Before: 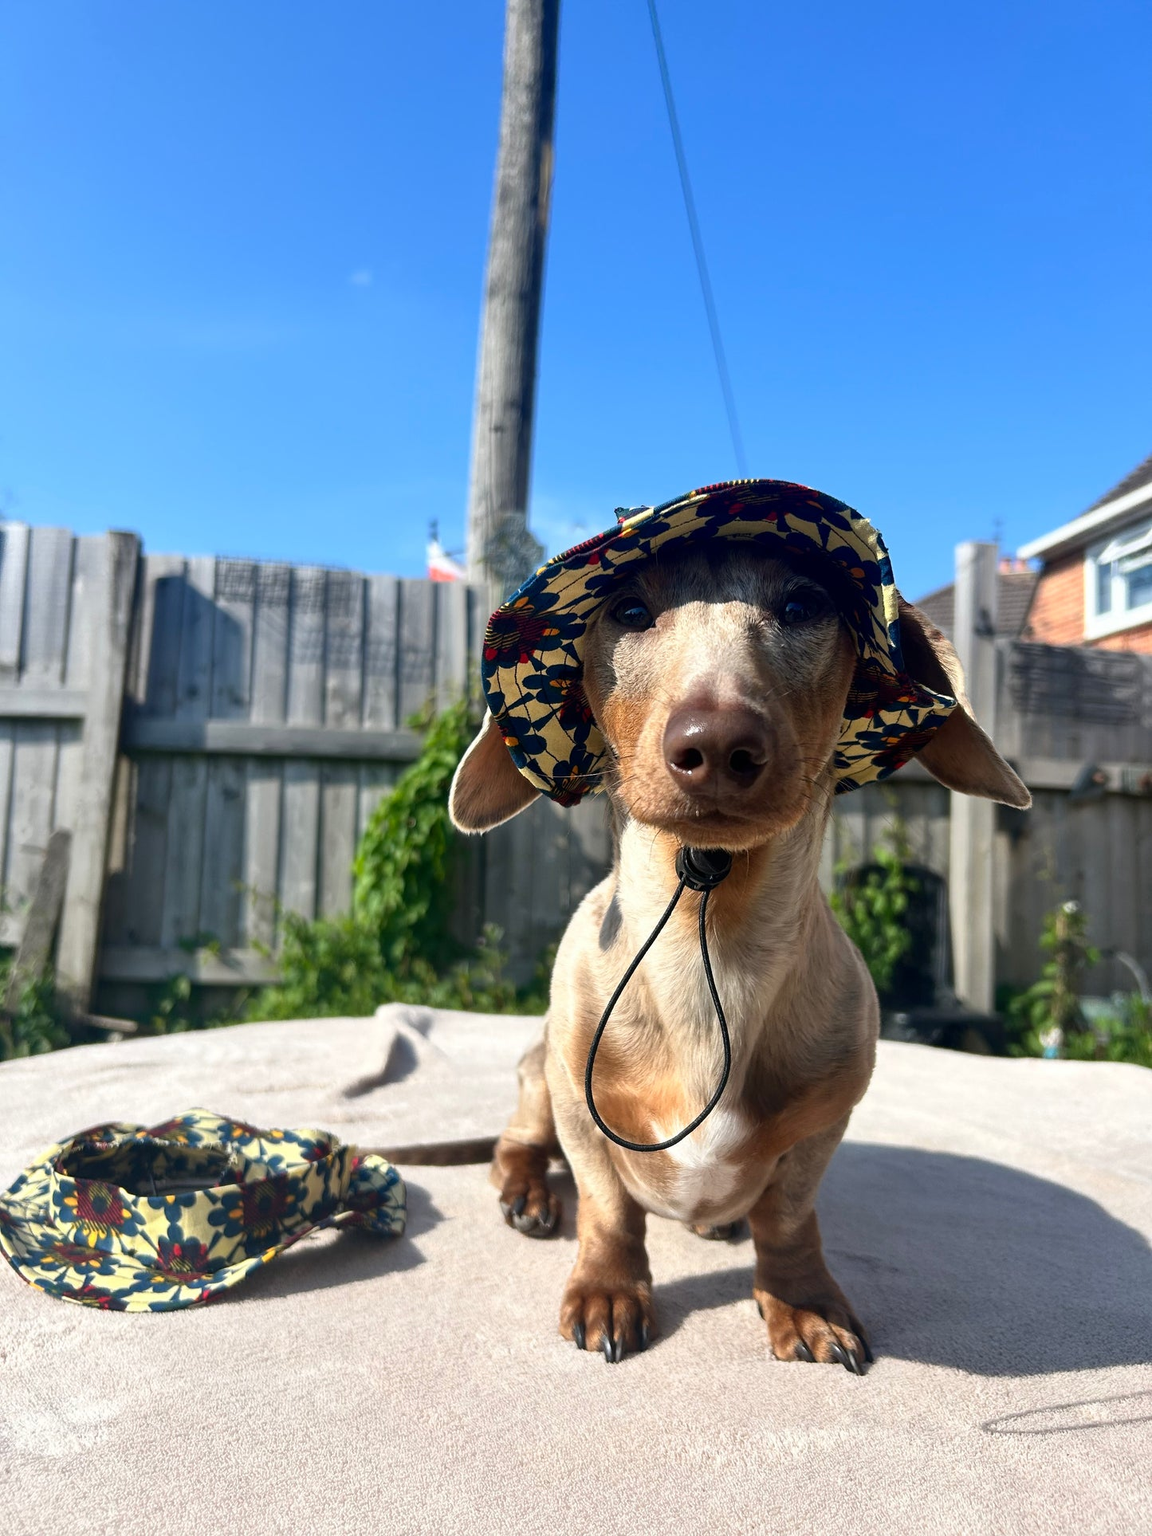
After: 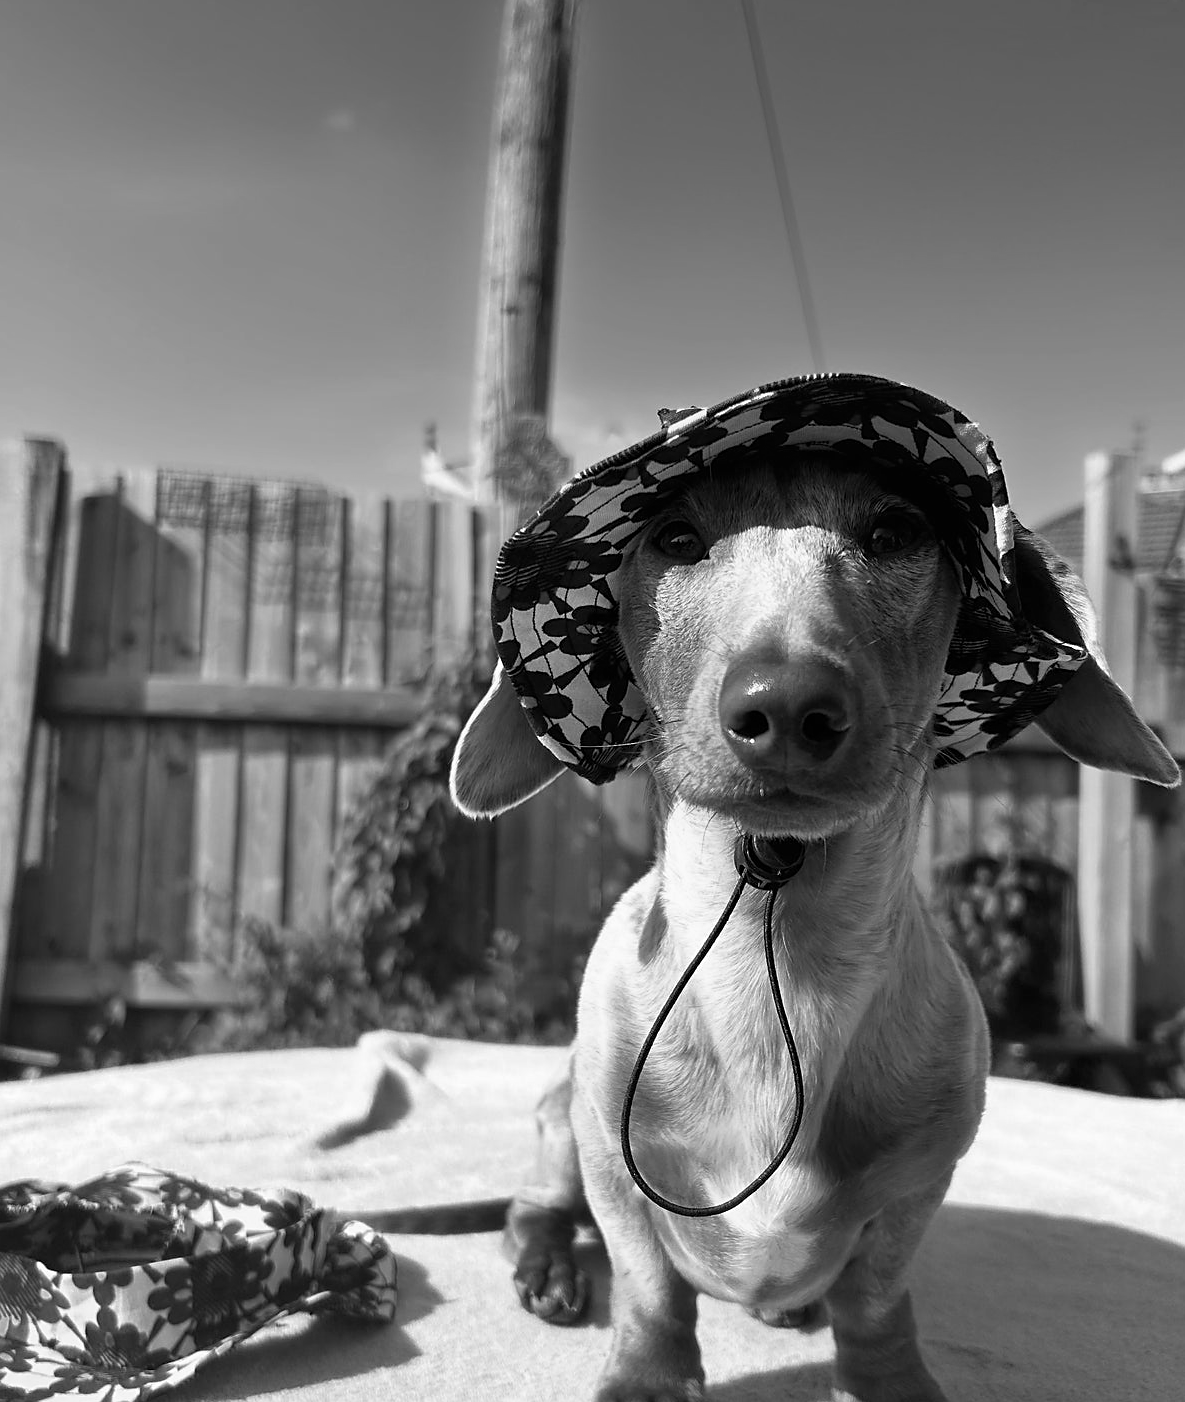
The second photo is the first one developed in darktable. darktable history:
crop: left 7.856%, top 11.836%, right 10.12%, bottom 15.387%
monochrome: a -11.7, b 1.62, size 0.5, highlights 0.38
sharpen: radius 1.864, amount 0.398, threshold 1.271
